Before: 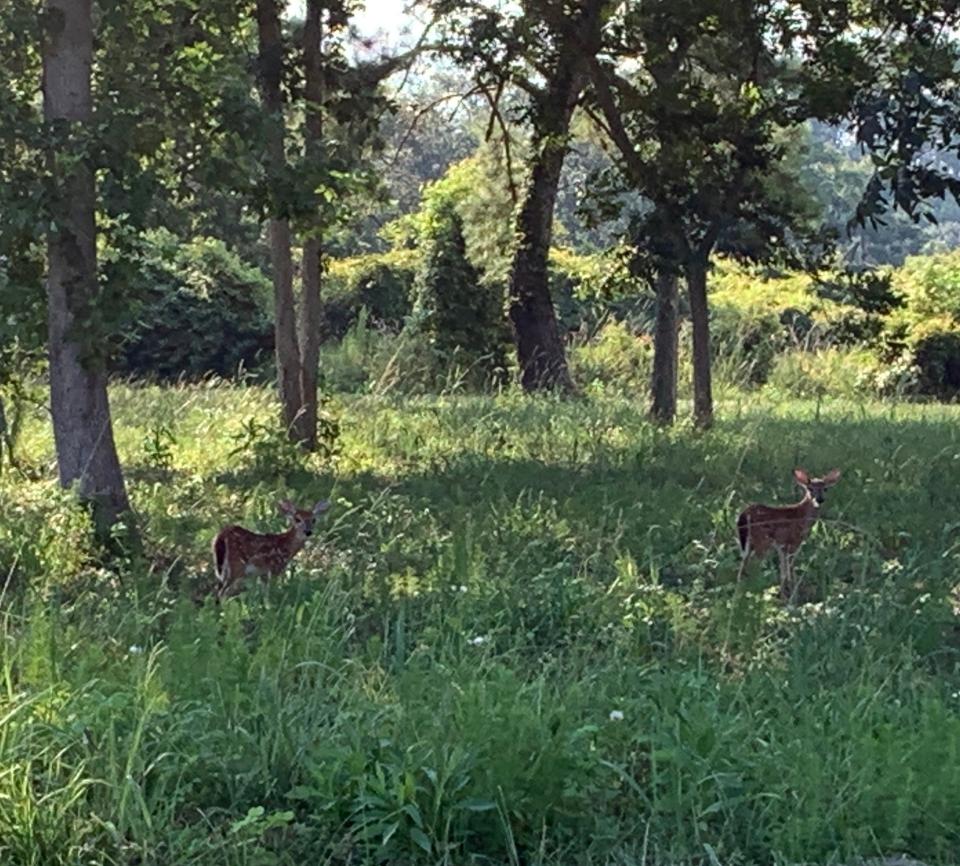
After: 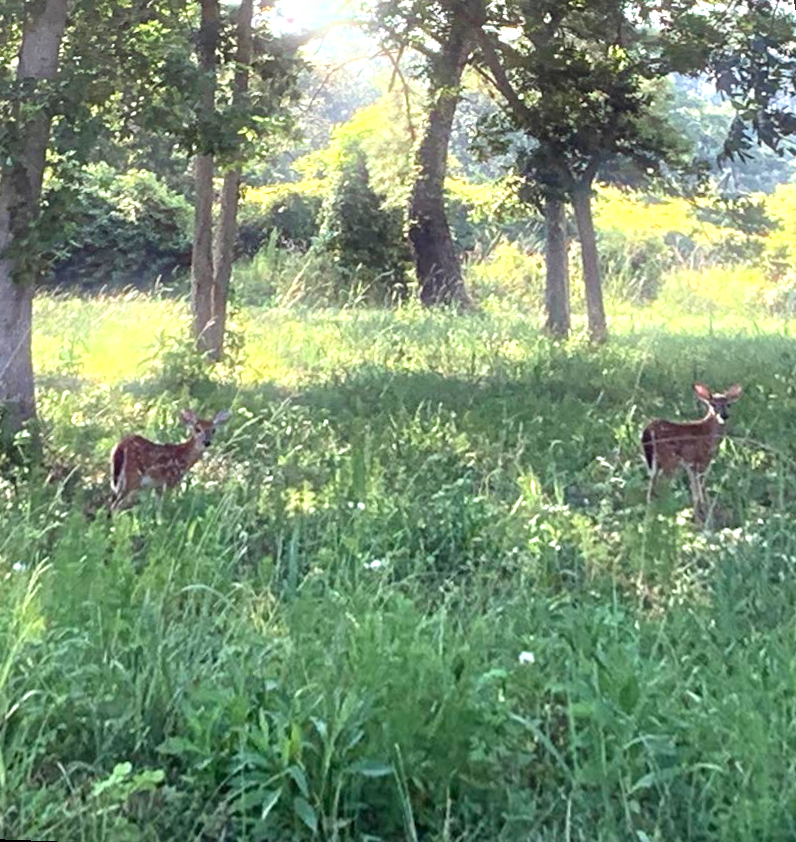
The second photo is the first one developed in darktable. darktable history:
exposure: black level correction 0, exposure 1.2 EV, compensate exposure bias true, compensate highlight preservation false
bloom: size 5%, threshold 95%, strength 15%
rotate and perspective: rotation 0.72°, lens shift (vertical) -0.352, lens shift (horizontal) -0.051, crop left 0.152, crop right 0.859, crop top 0.019, crop bottom 0.964
